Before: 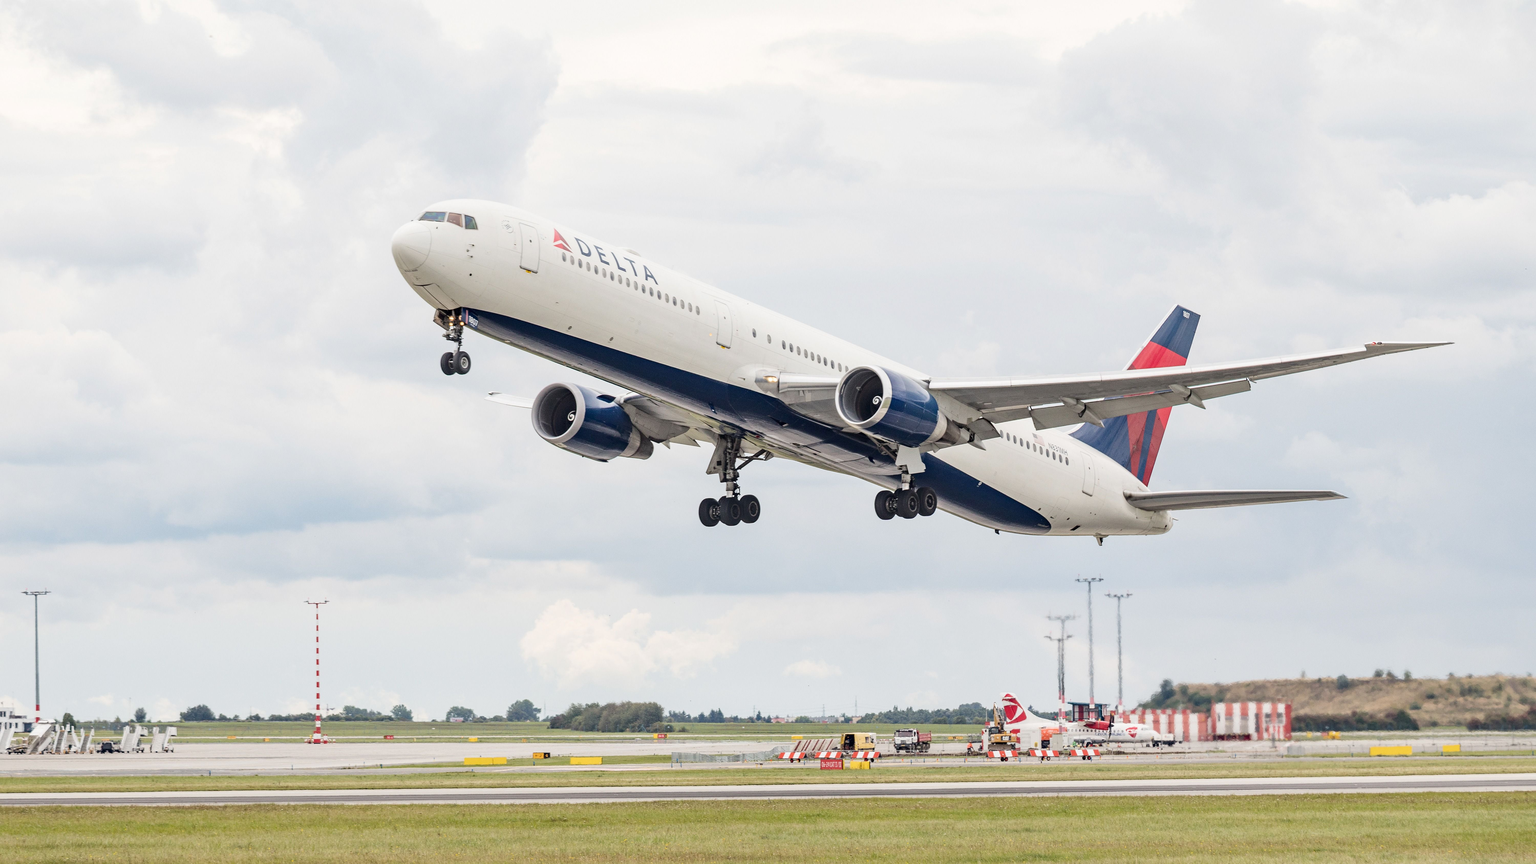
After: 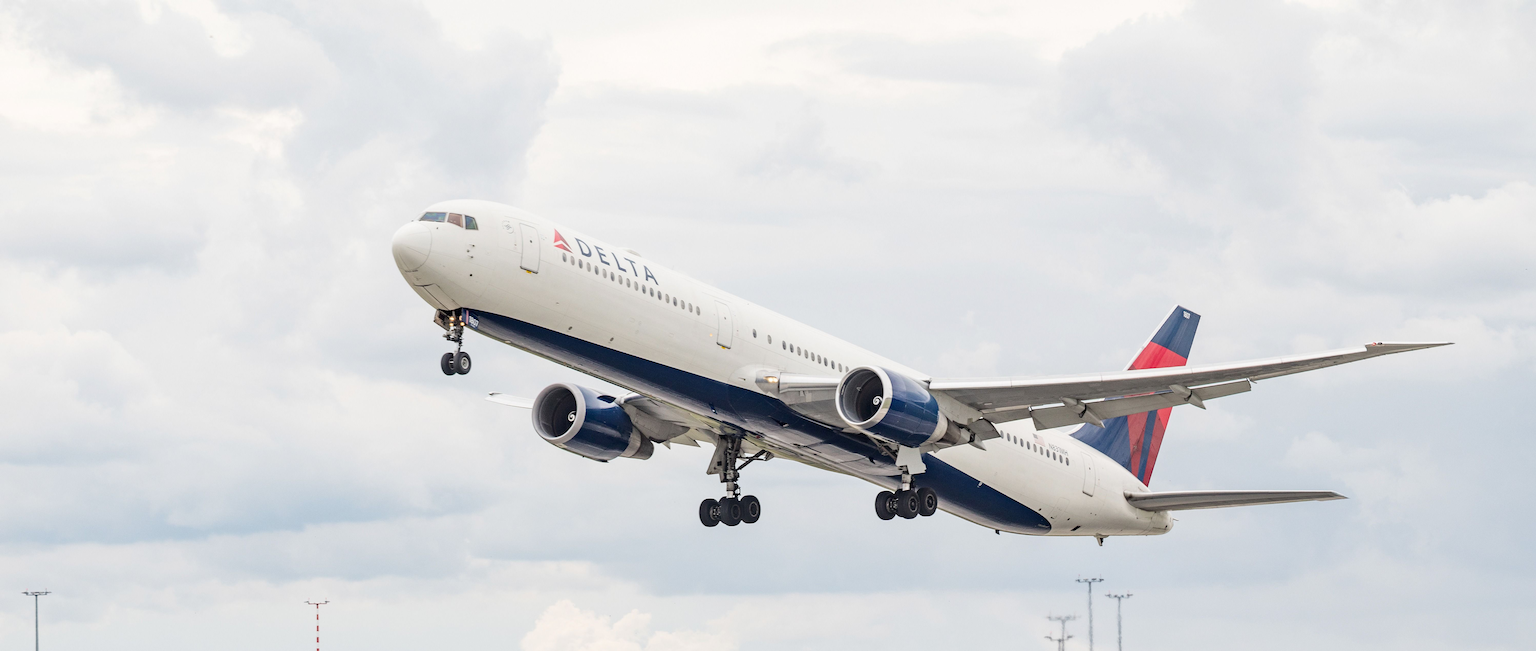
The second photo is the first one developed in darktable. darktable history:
crop: bottom 24.542%
